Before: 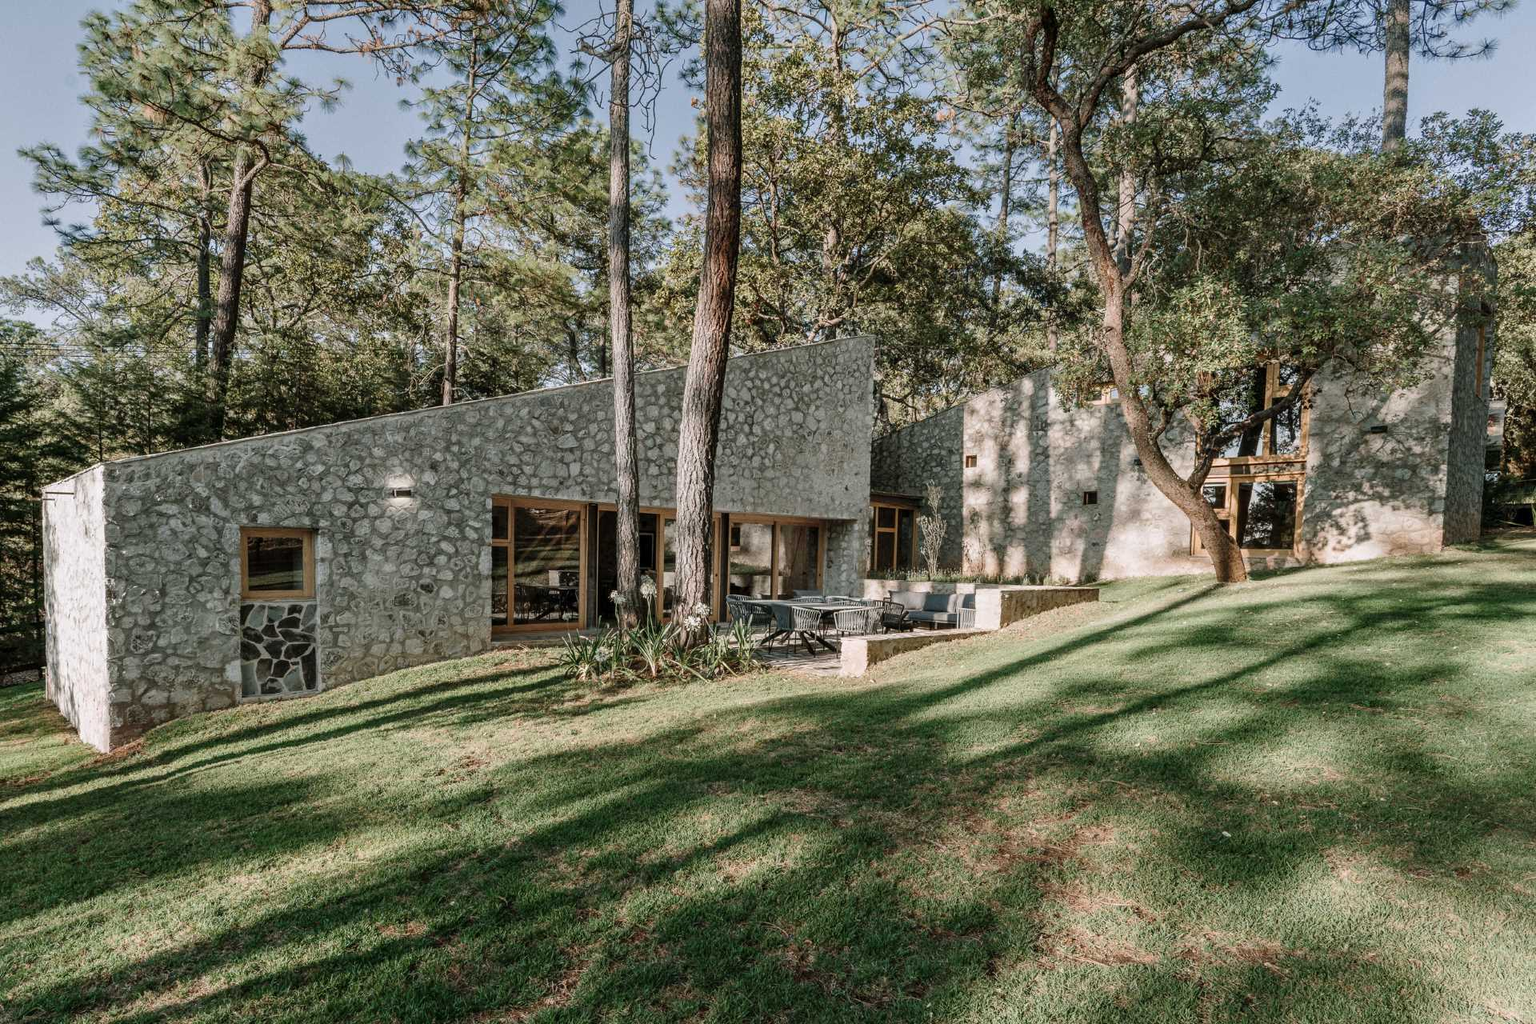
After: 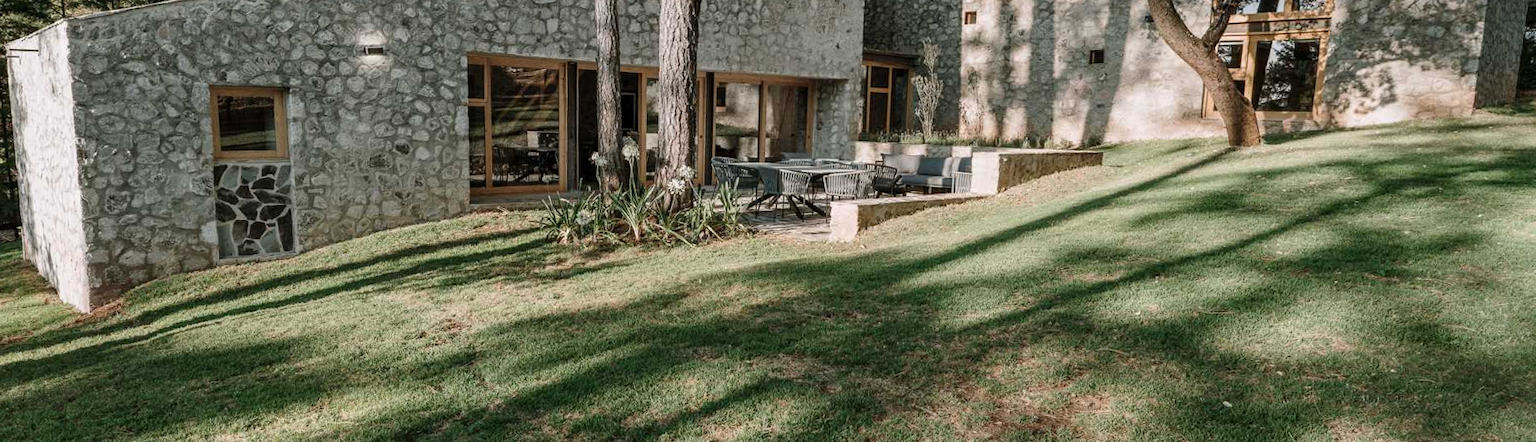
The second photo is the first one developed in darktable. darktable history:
crop: top 45.551%, bottom 12.262%
rotate and perspective: rotation 0.074°, lens shift (vertical) 0.096, lens shift (horizontal) -0.041, crop left 0.043, crop right 0.952, crop top 0.024, crop bottom 0.979
